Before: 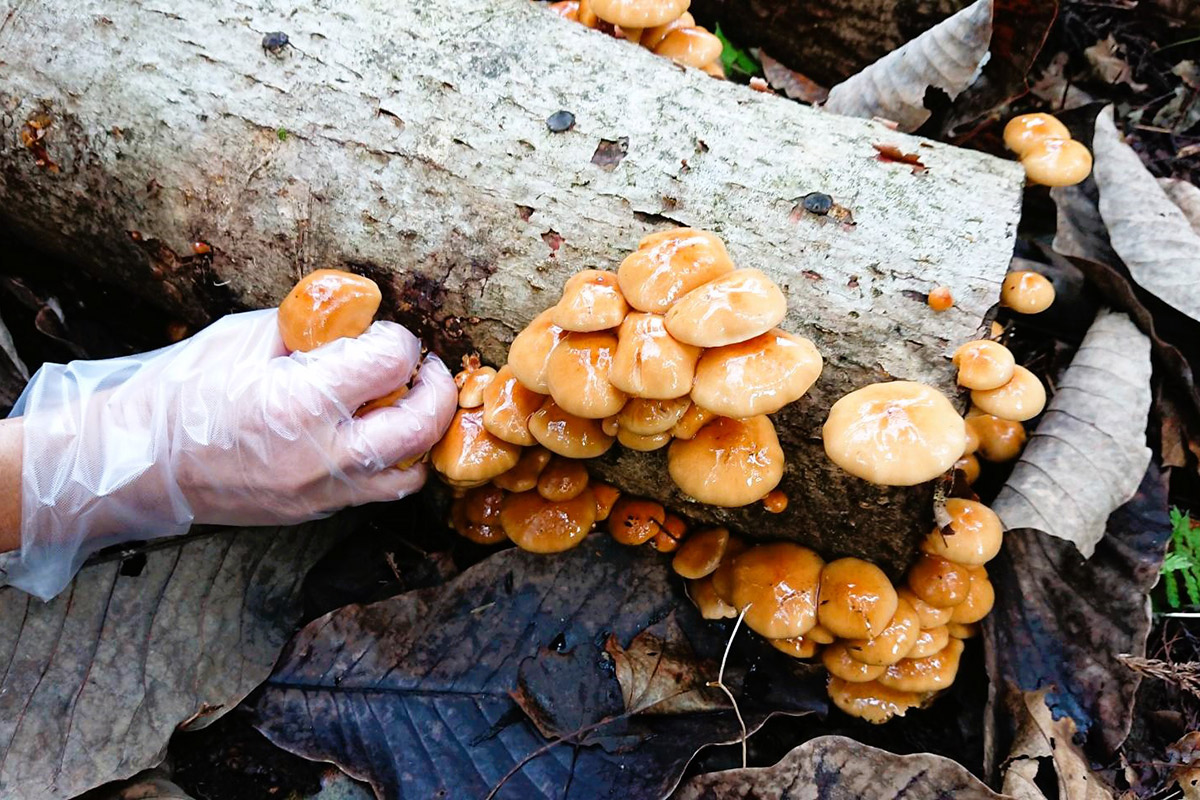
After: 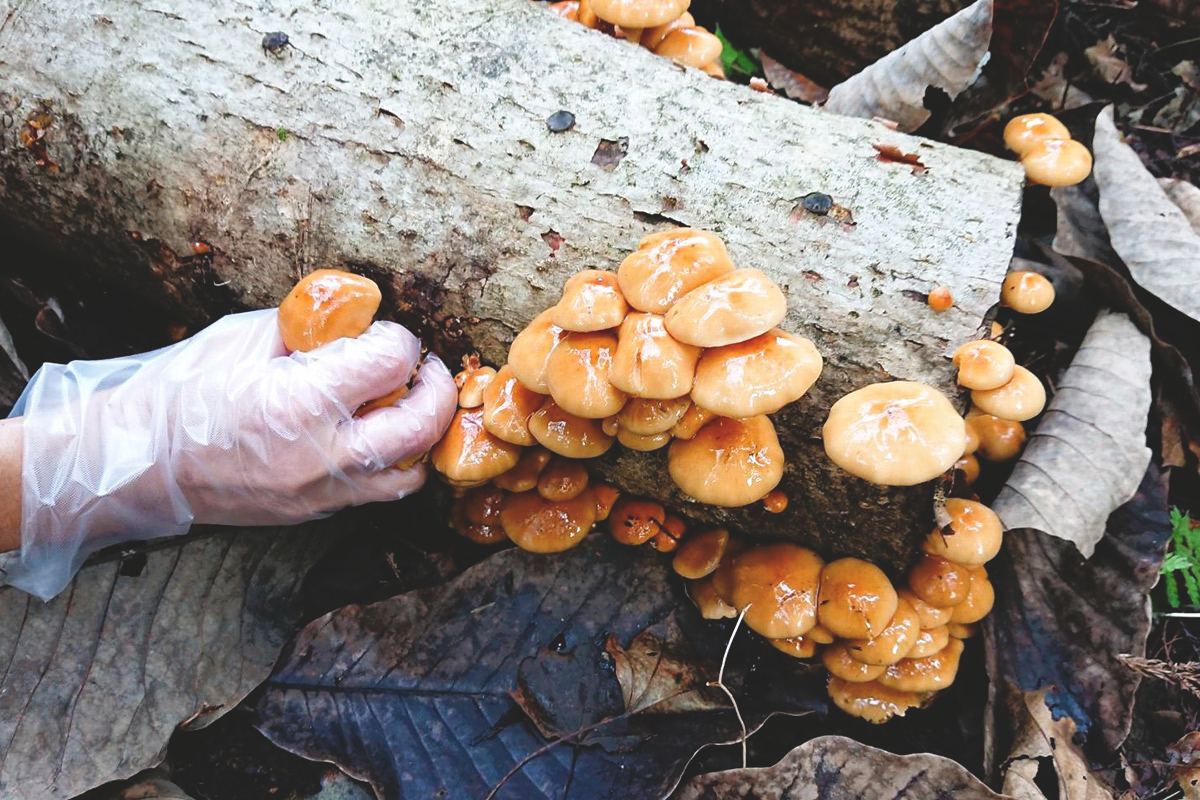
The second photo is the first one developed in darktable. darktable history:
color zones: curves: ch0 [(0, 0.5) (0.143, 0.5) (0.286, 0.5) (0.429, 0.5) (0.571, 0.5) (0.714, 0.476) (0.857, 0.5) (1, 0.5)]; ch2 [(0, 0.5) (0.143, 0.5) (0.286, 0.5) (0.429, 0.5) (0.571, 0.5) (0.714, 0.487) (0.857, 0.5) (1, 0.5)]
tone equalizer: on, module defaults
color correction: saturation 0.98
exposure: black level correction -0.015, compensate highlight preservation false
